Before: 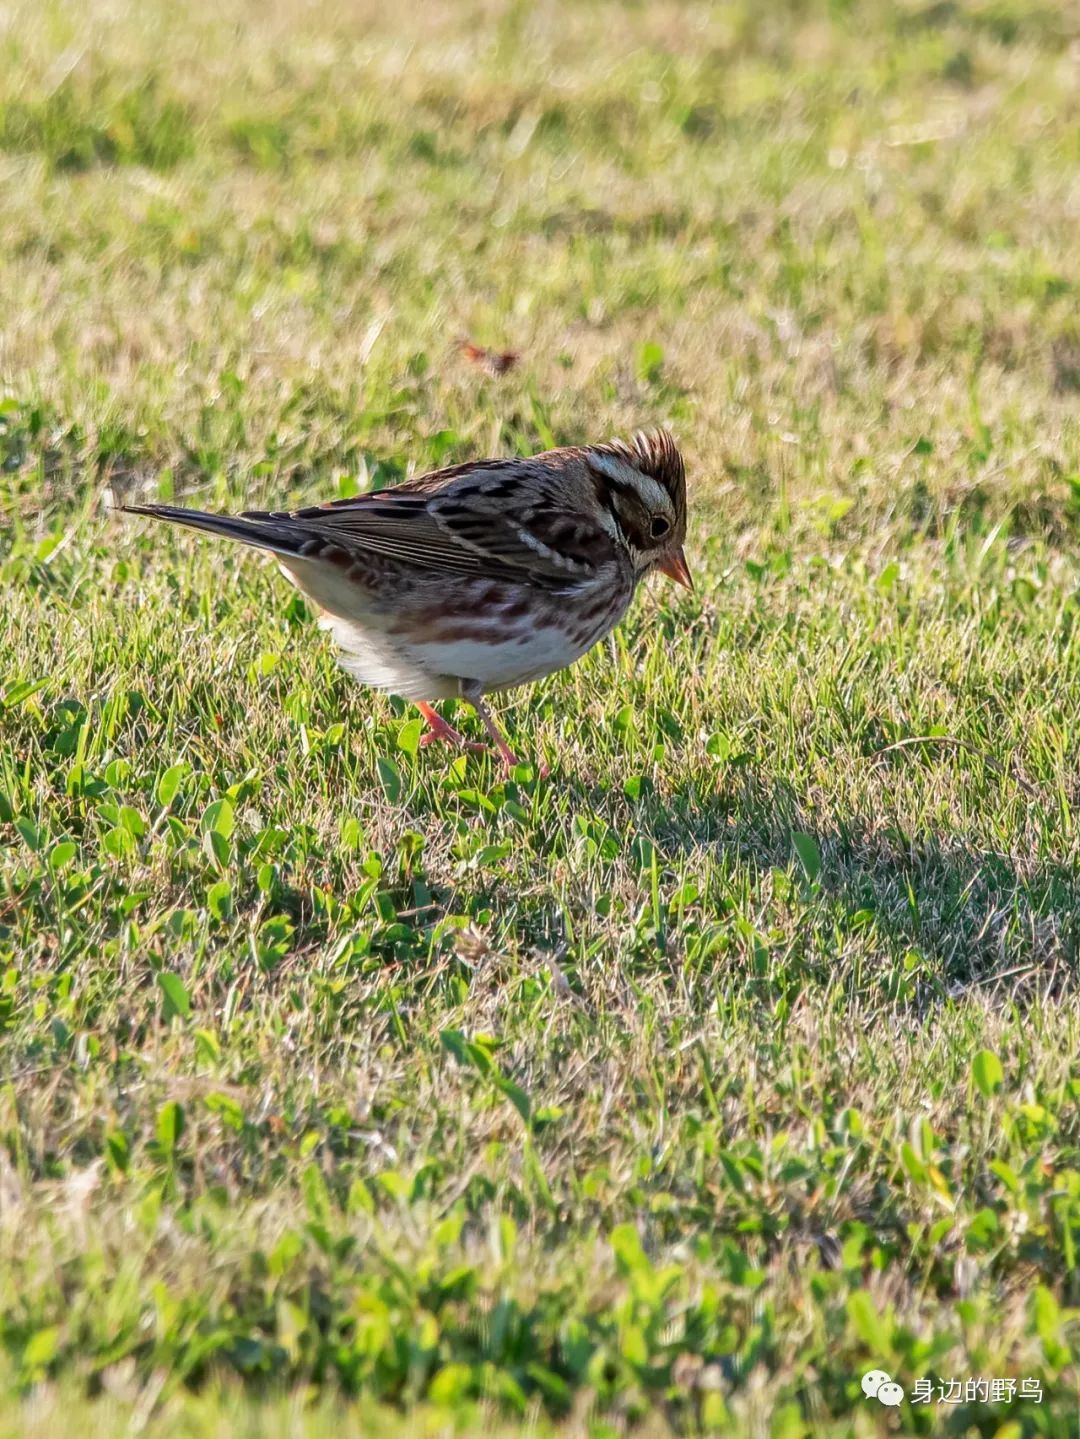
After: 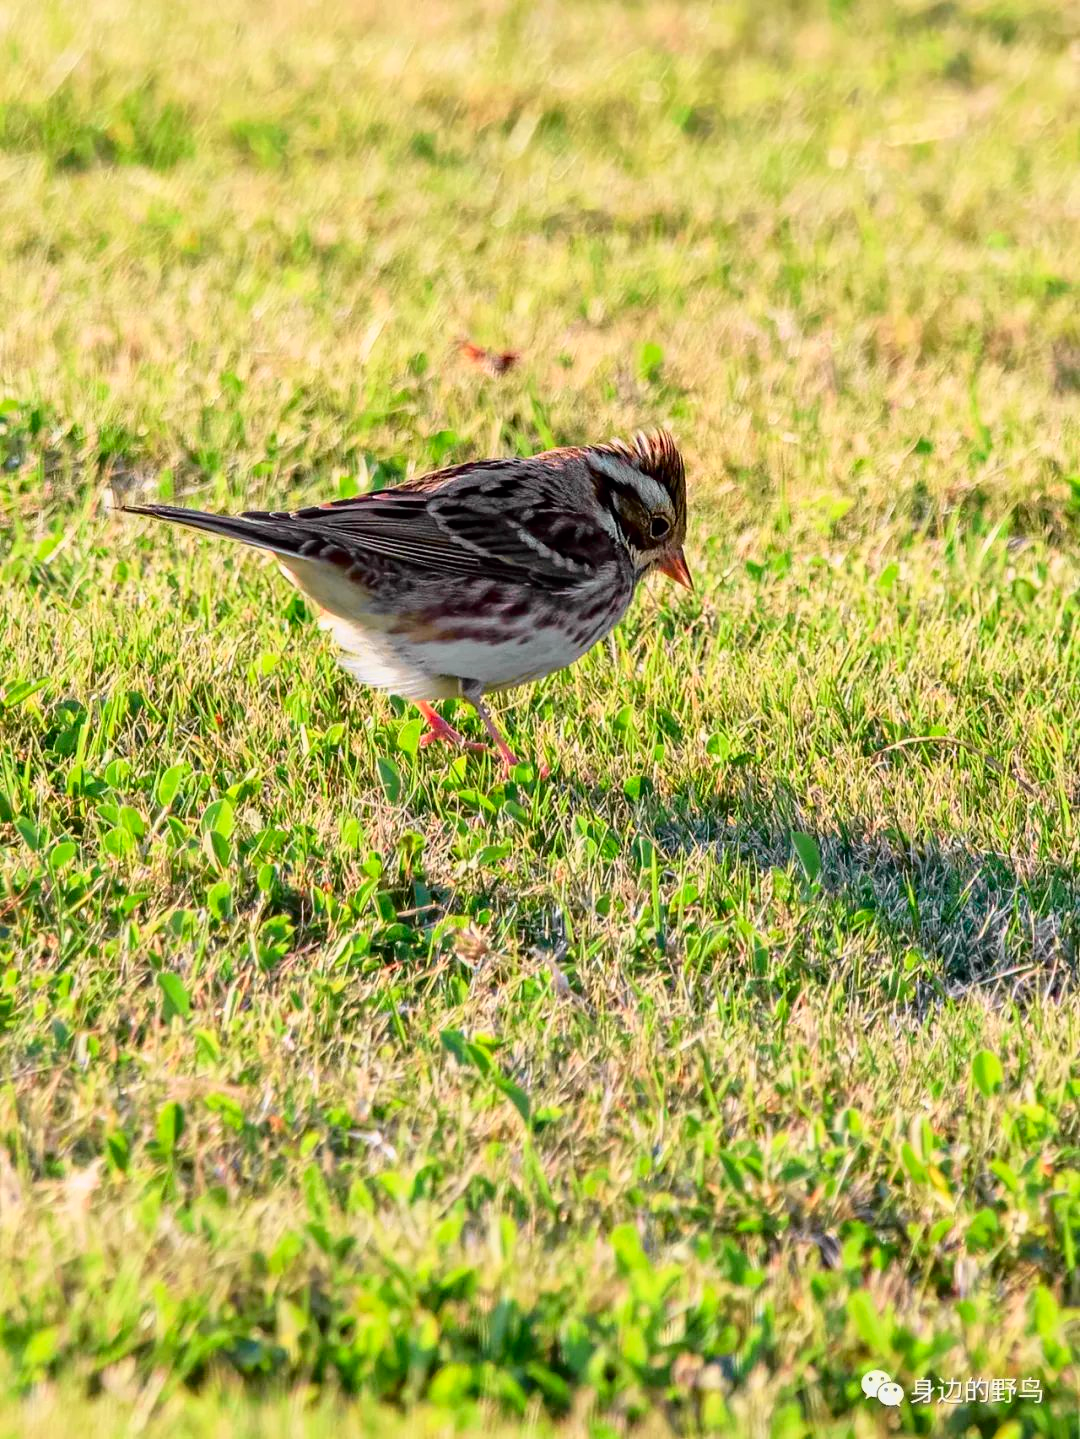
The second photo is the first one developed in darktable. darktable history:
tone curve: curves: ch0 [(0, 0) (0.062, 0.023) (0.168, 0.142) (0.359, 0.419) (0.469, 0.544) (0.634, 0.722) (0.839, 0.909) (0.998, 0.978)]; ch1 [(0, 0) (0.437, 0.408) (0.472, 0.47) (0.502, 0.504) (0.527, 0.546) (0.568, 0.619) (0.608, 0.665) (0.669, 0.748) (0.859, 0.899) (1, 1)]; ch2 [(0, 0) (0.33, 0.301) (0.421, 0.443) (0.473, 0.498) (0.509, 0.5) (0.535, 0.564) (0.575, 0.625) (0.608, 0.667) (1, 1)], color space Lab, independent channels, preserve colors none
